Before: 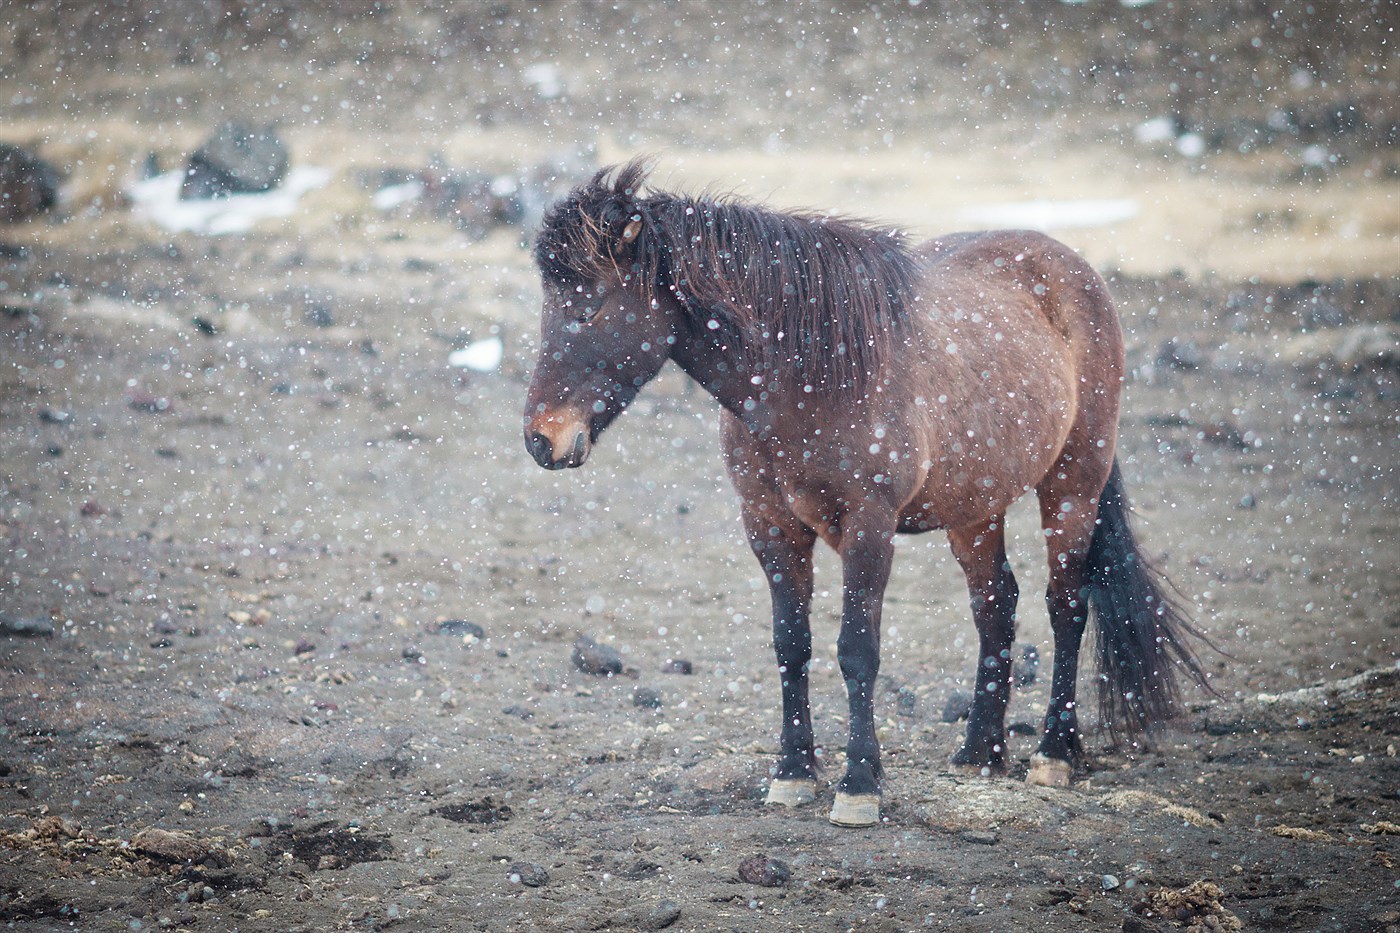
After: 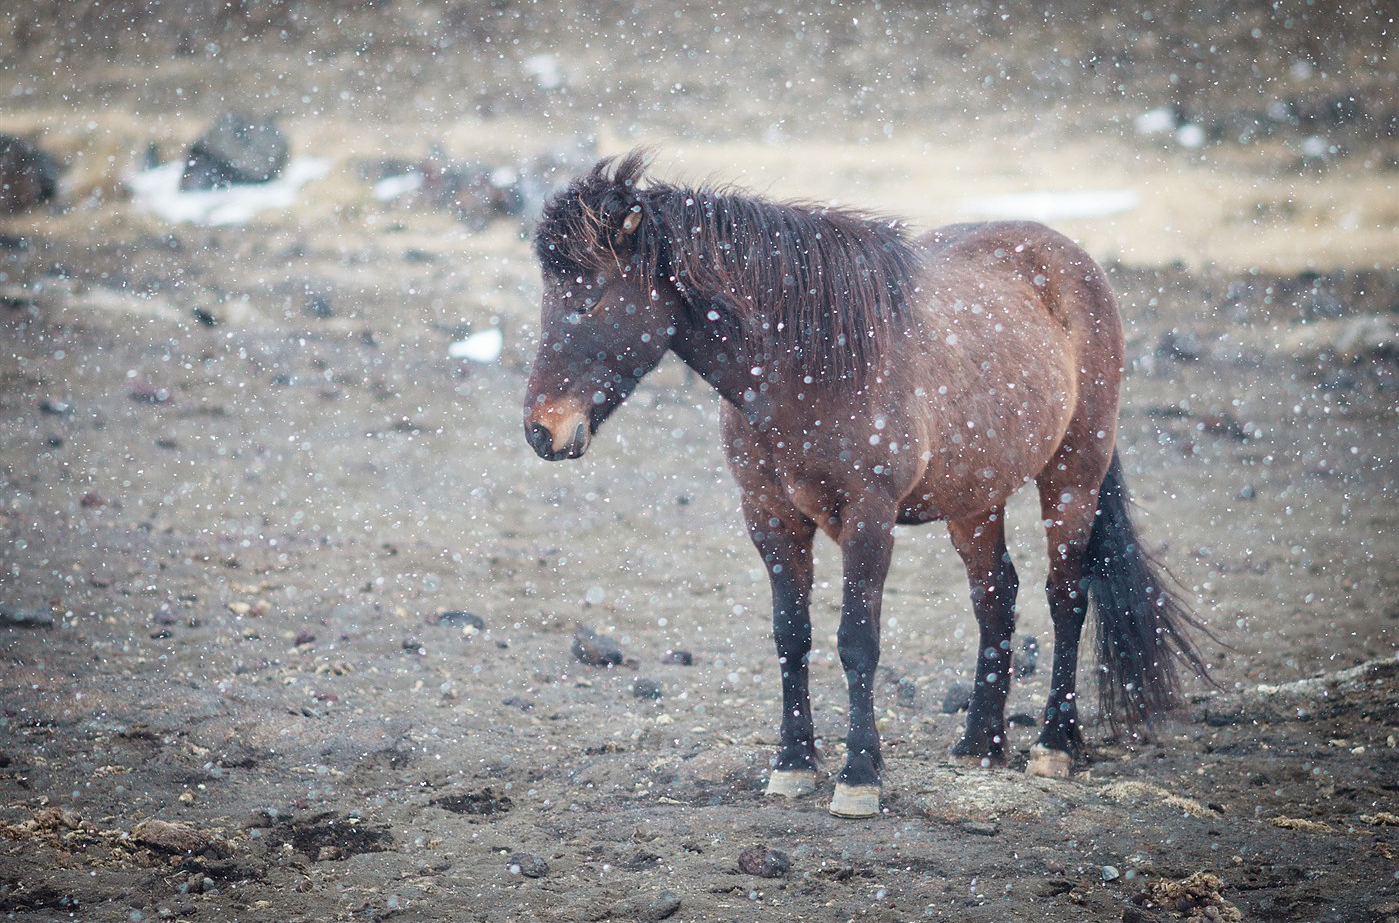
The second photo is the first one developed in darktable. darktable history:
crop: top 1.049%, right 0.001%
